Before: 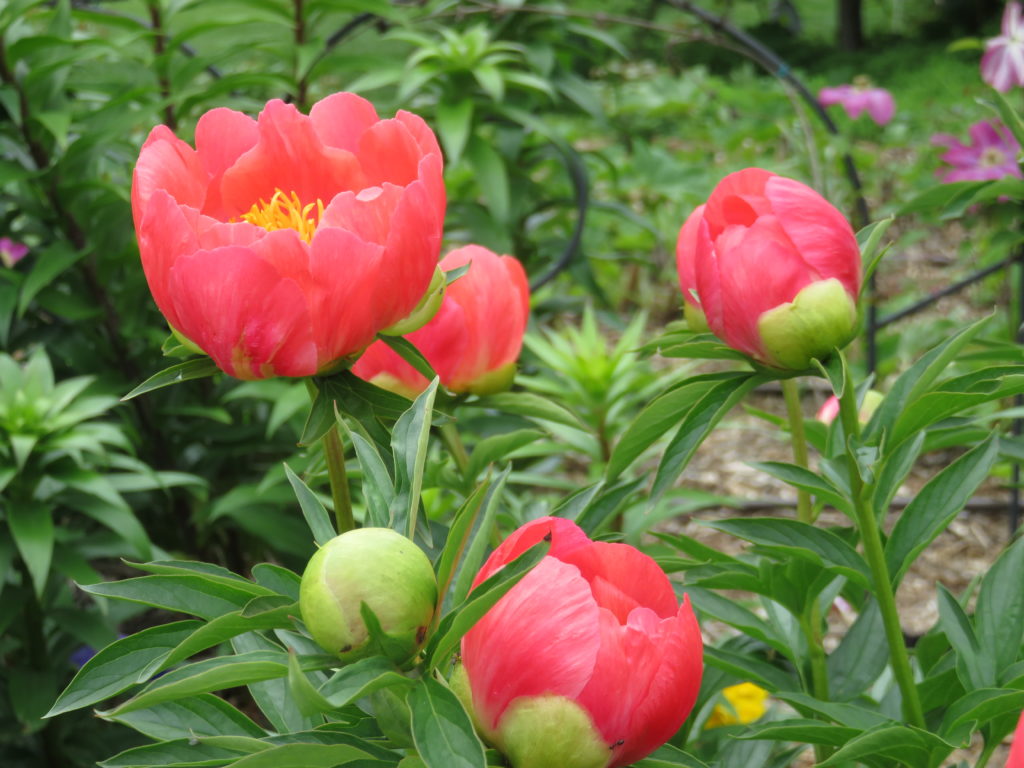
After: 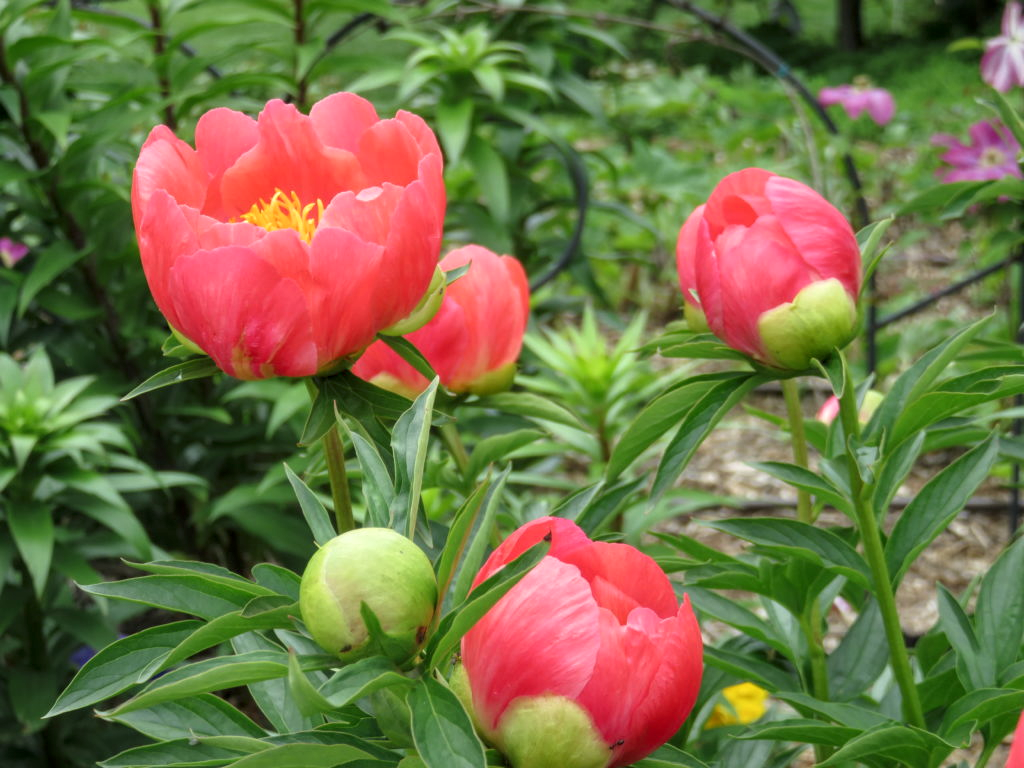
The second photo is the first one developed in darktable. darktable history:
rotate and perspective: crop left 0, crop top 0
local contrast: on, module defaults
